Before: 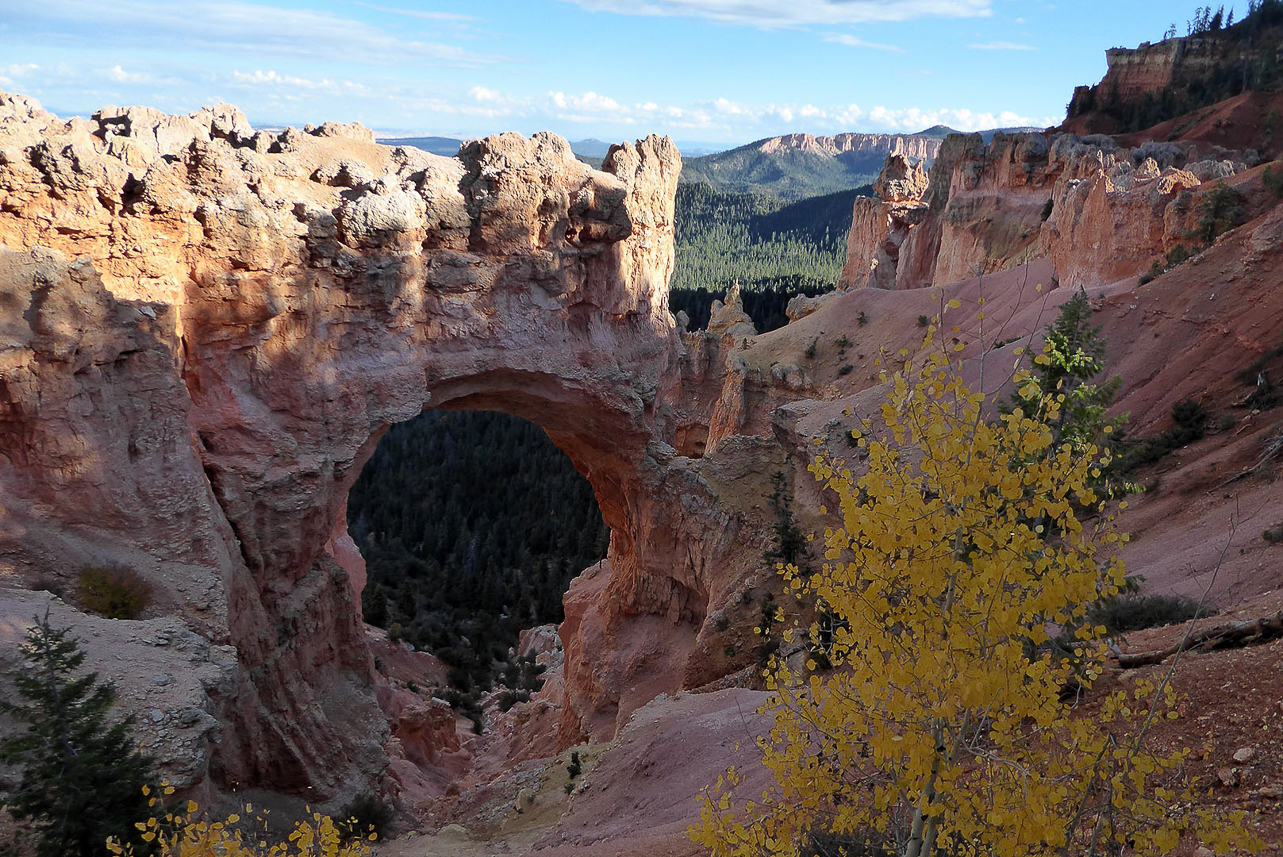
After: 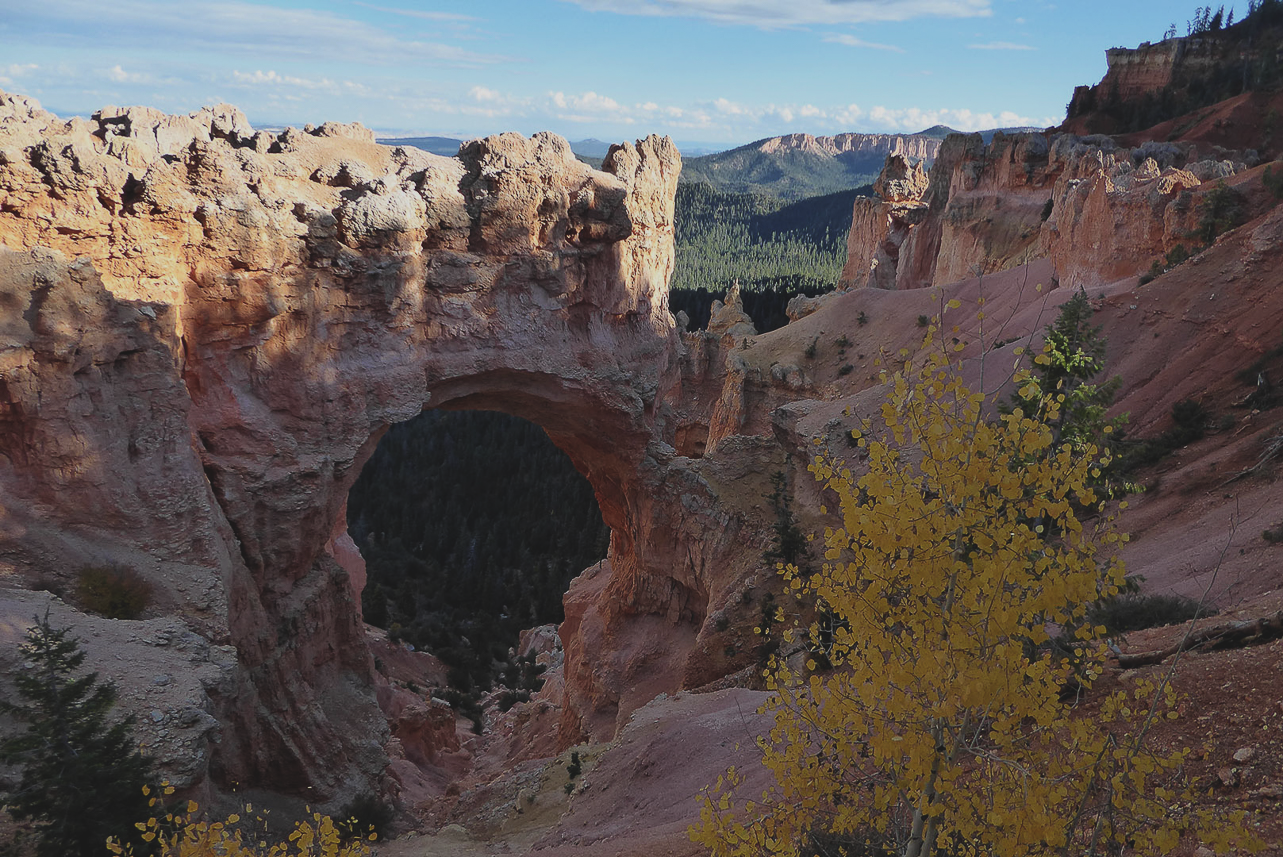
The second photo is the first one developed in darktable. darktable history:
exposure: black level correction -0.015, exposure -0.525 EV, compensate highlight preservation false
